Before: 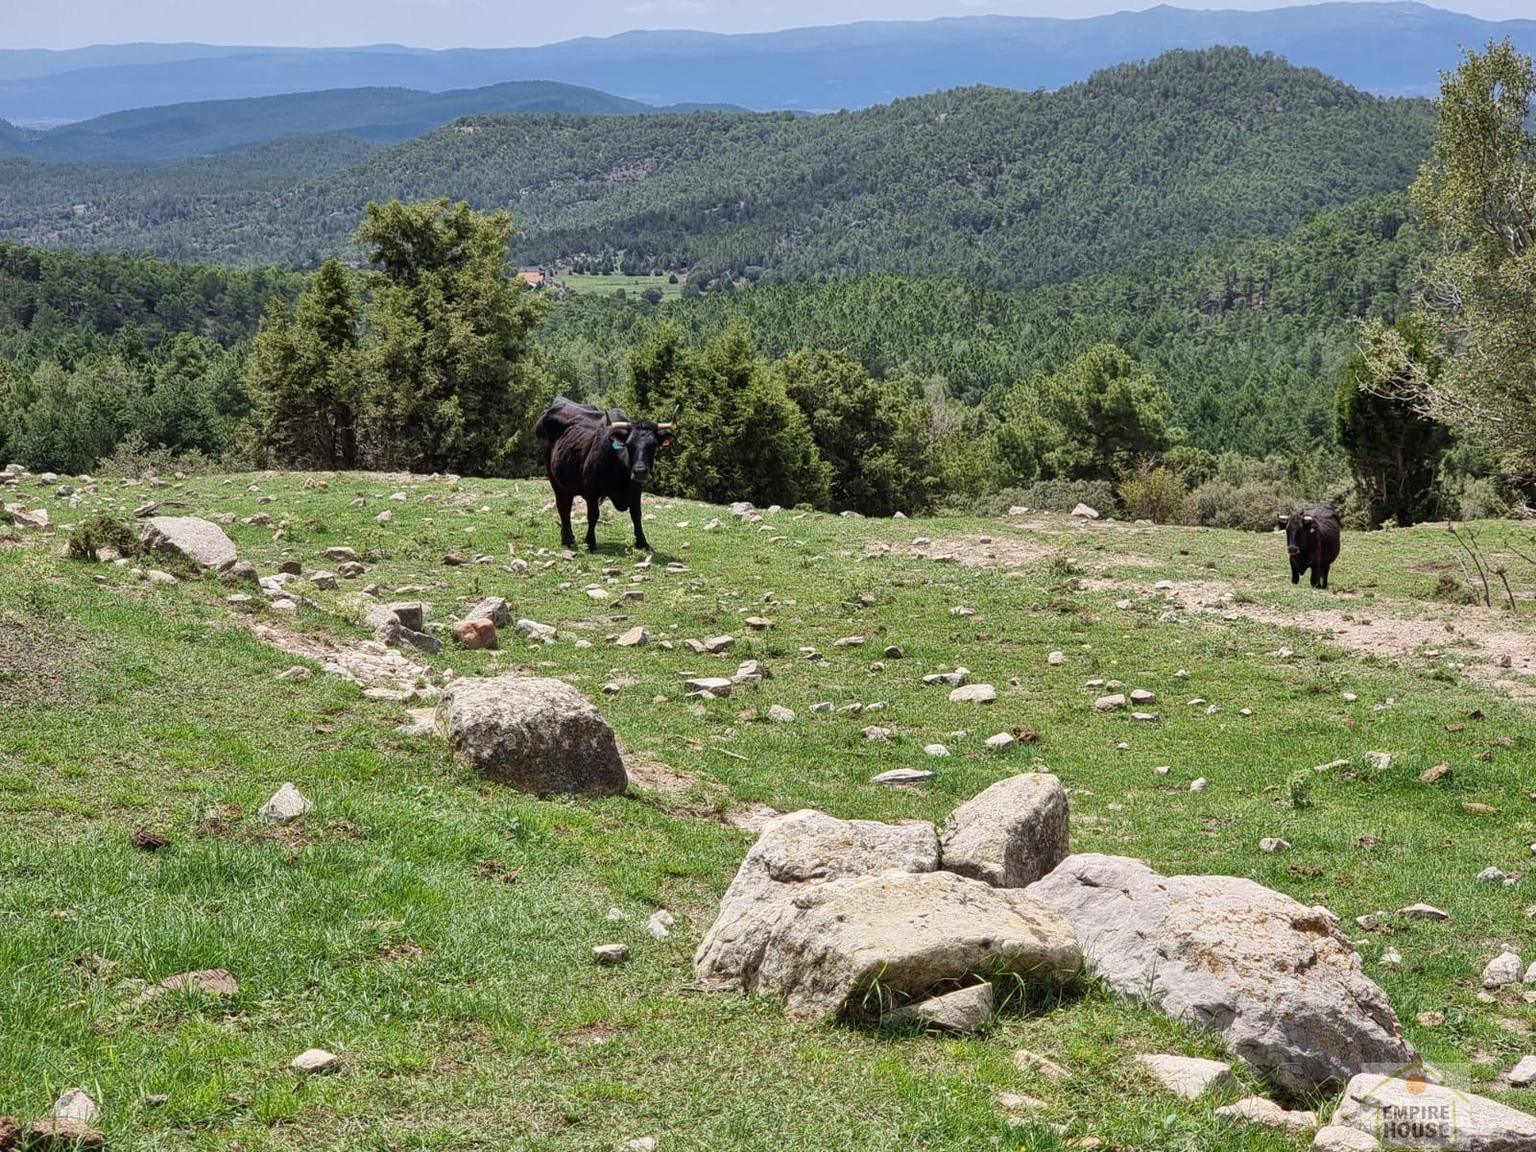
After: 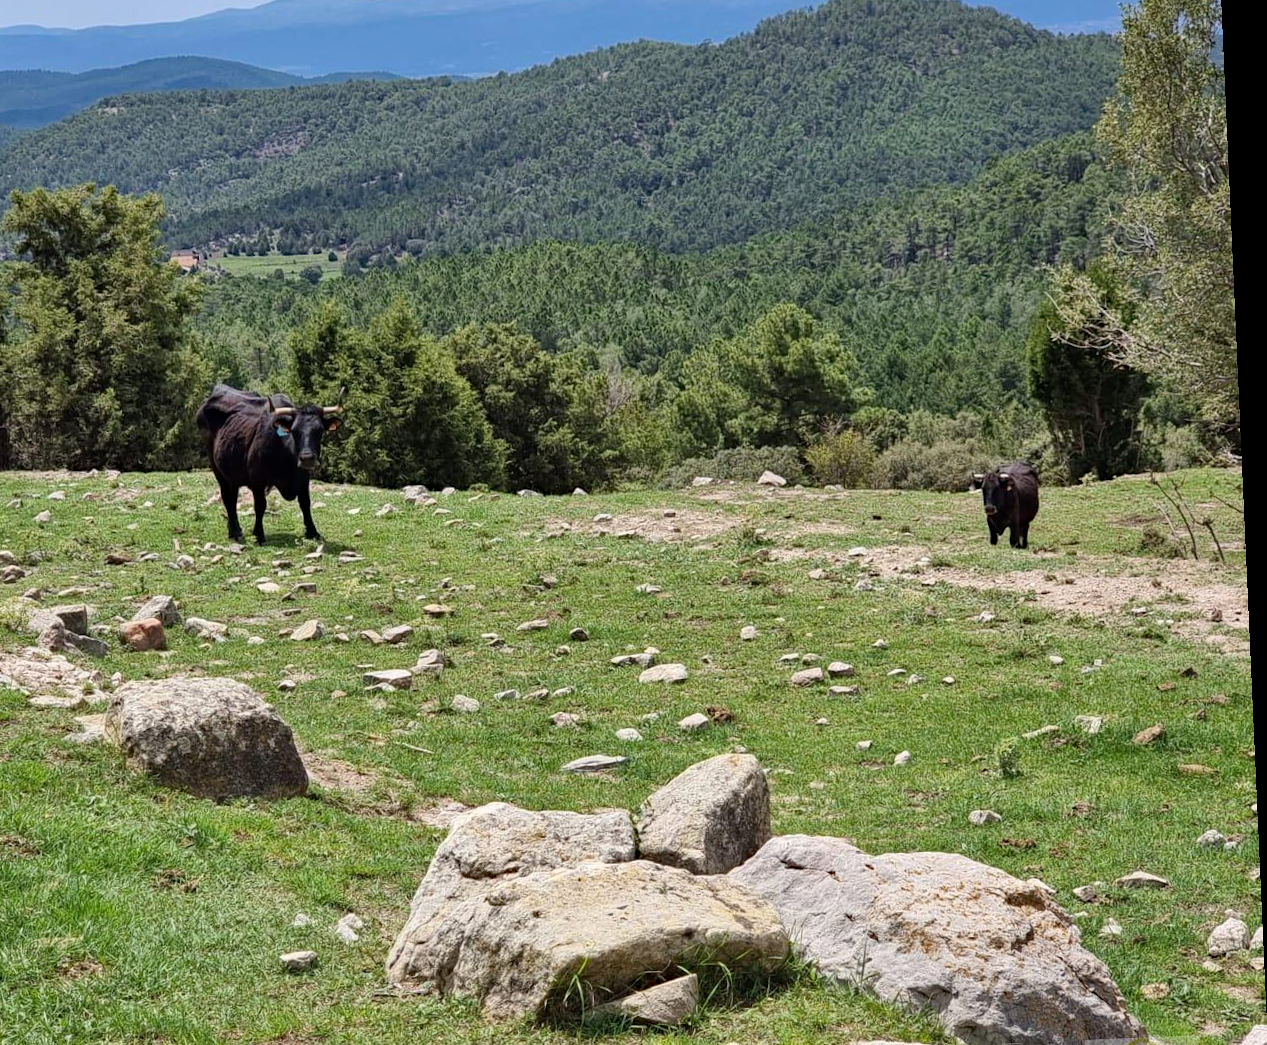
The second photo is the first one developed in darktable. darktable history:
crop: left 23.095%, top 5.827%, bottom 11.854%
haze removal: strength 0.29, distance 0.25, compatibility mode true, adaptive false
rotate and perspective: rotation -2.56°, automatic cropping off
